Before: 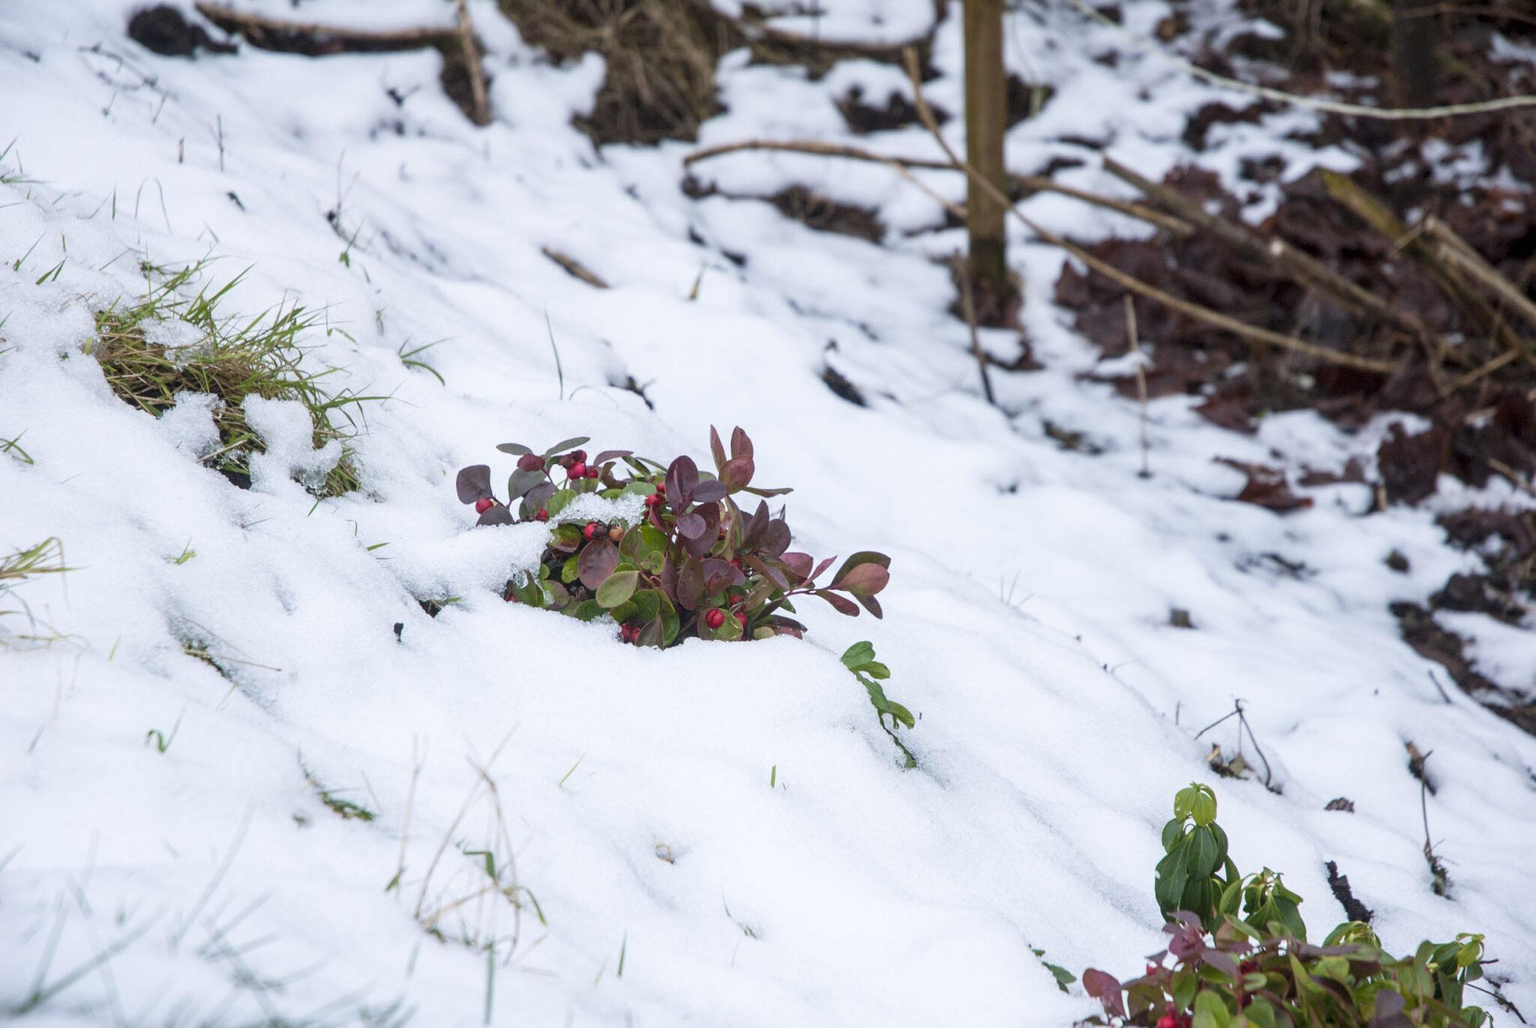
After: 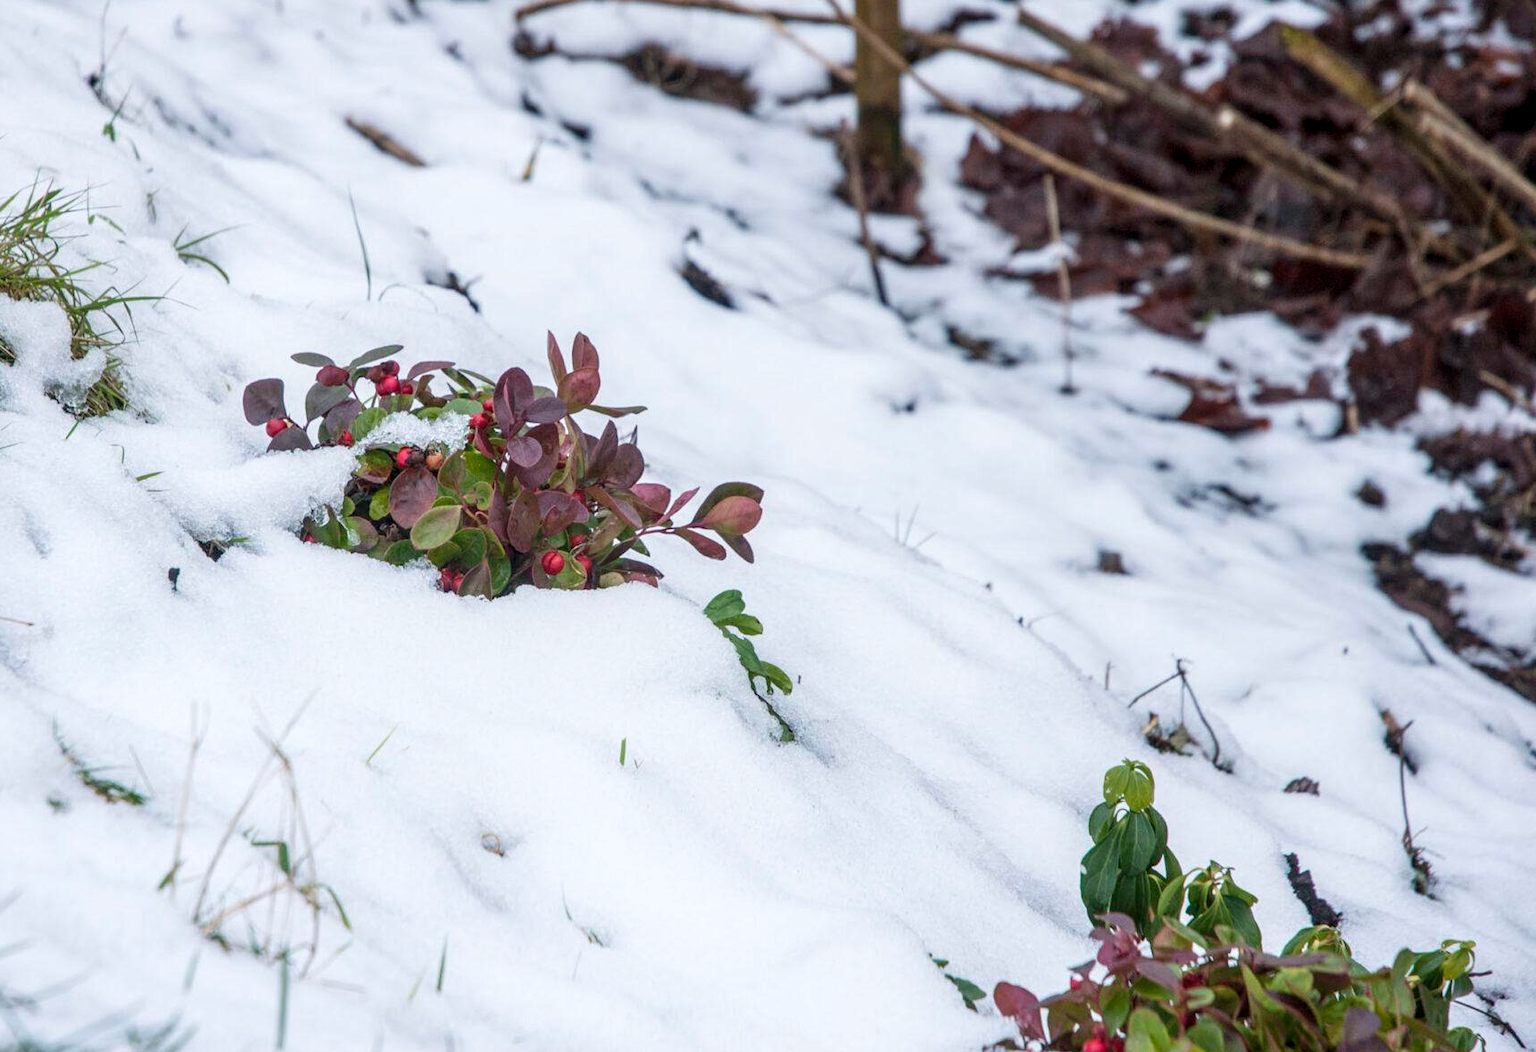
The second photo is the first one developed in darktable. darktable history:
crop: left 16.525%, top 14.529%
local contrast: on, module defaults
